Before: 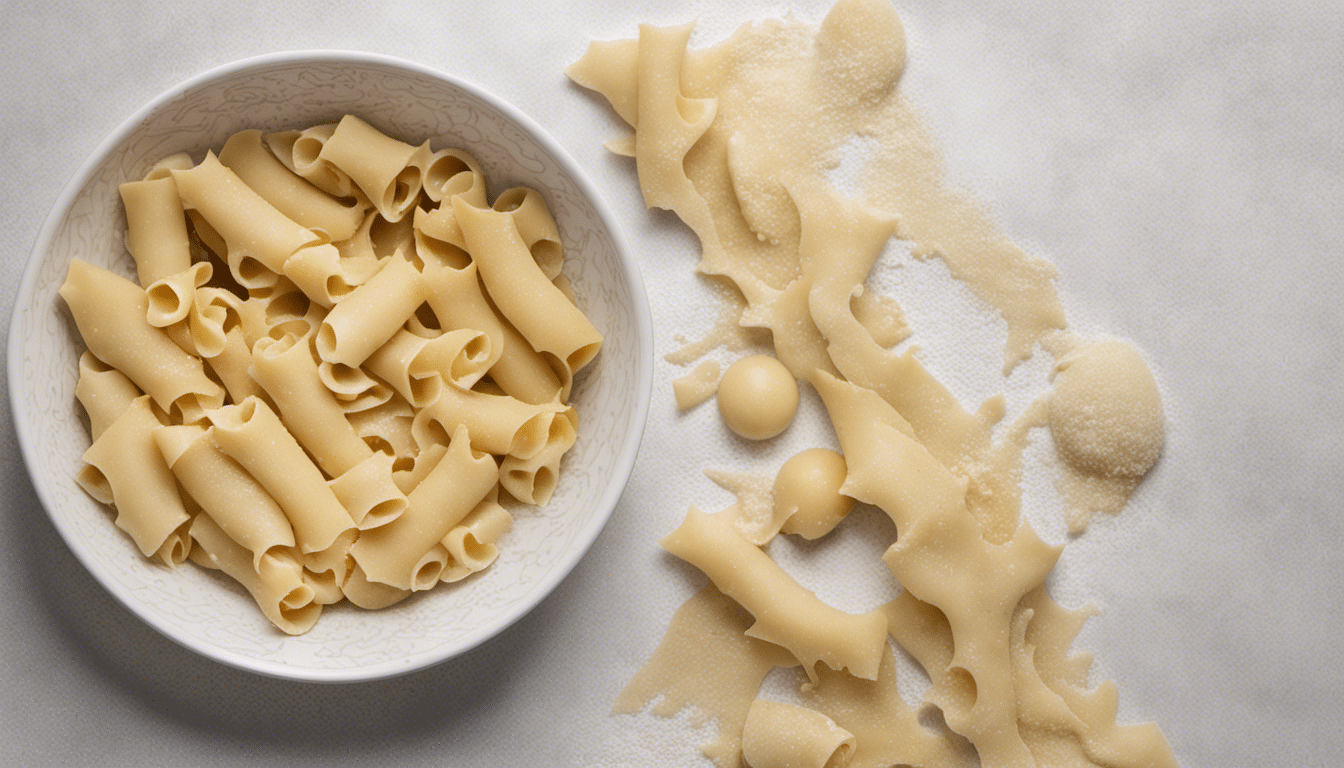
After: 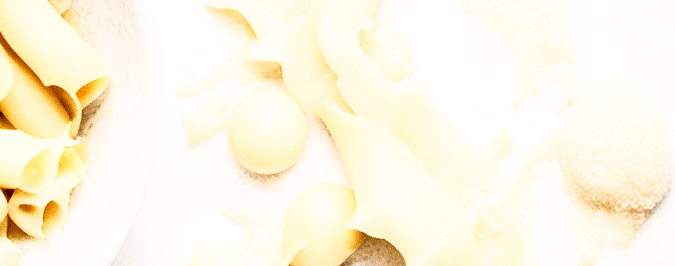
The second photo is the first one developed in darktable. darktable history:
crop: left 36.607%, top 34.735%, right 13.146%, bottom 30.611%
base curve: curves: ch0 [(0, 0.003) (0.001, 0.002) (0.006, 0.004) (0.02, 0.022) (0.048, 0.086) (0.094, 0.234) (0.162, 0.431) (0.258, 0.629) (0.385, 0.8) (0.548, 0.918) (0.751, 0.988) (1, 1)], preserve colors none
shadows and highlights: shadows -62.32, white point adjustment -5.22, highlights 61.59
